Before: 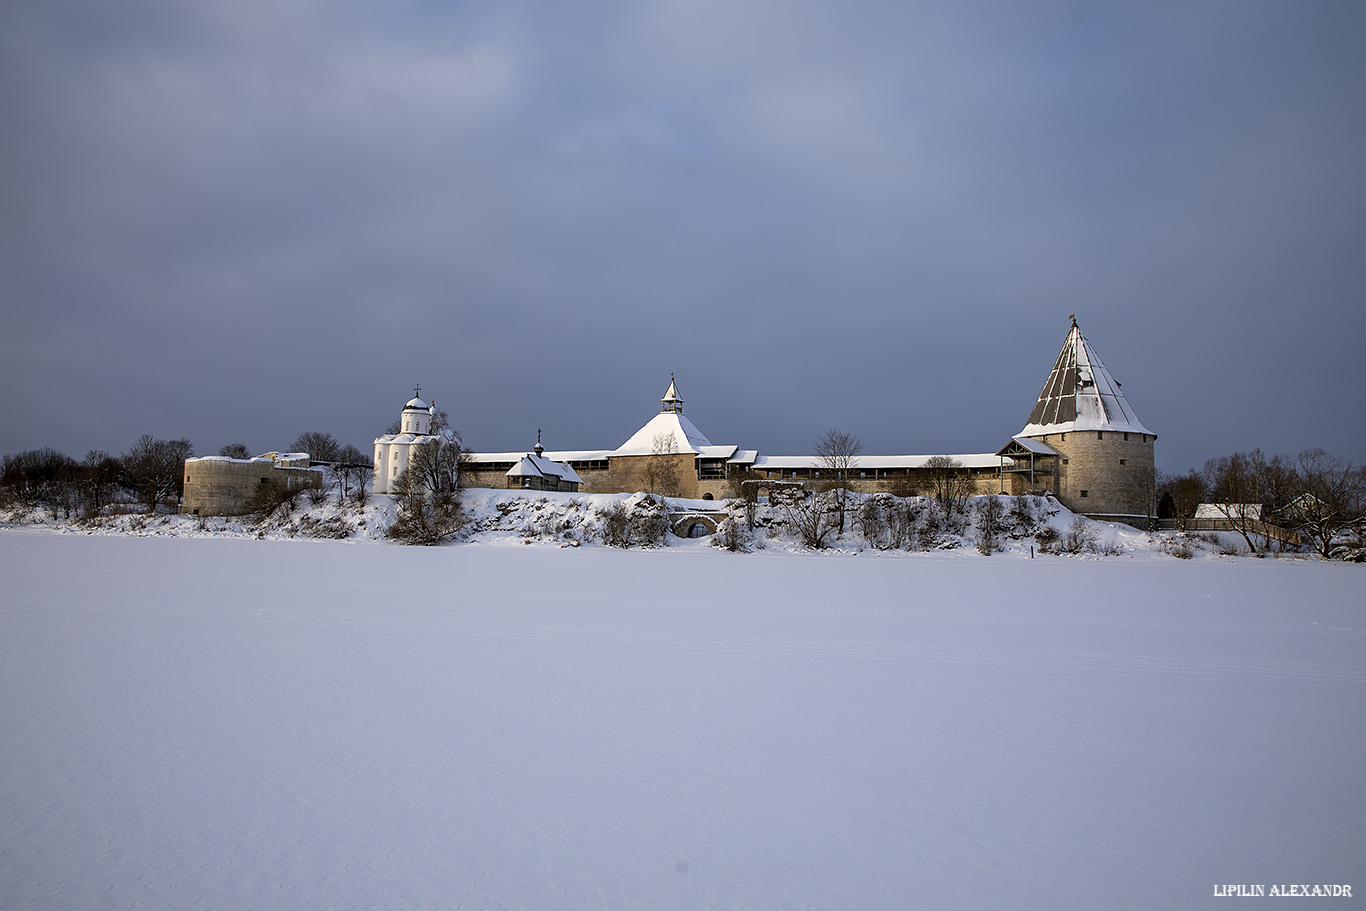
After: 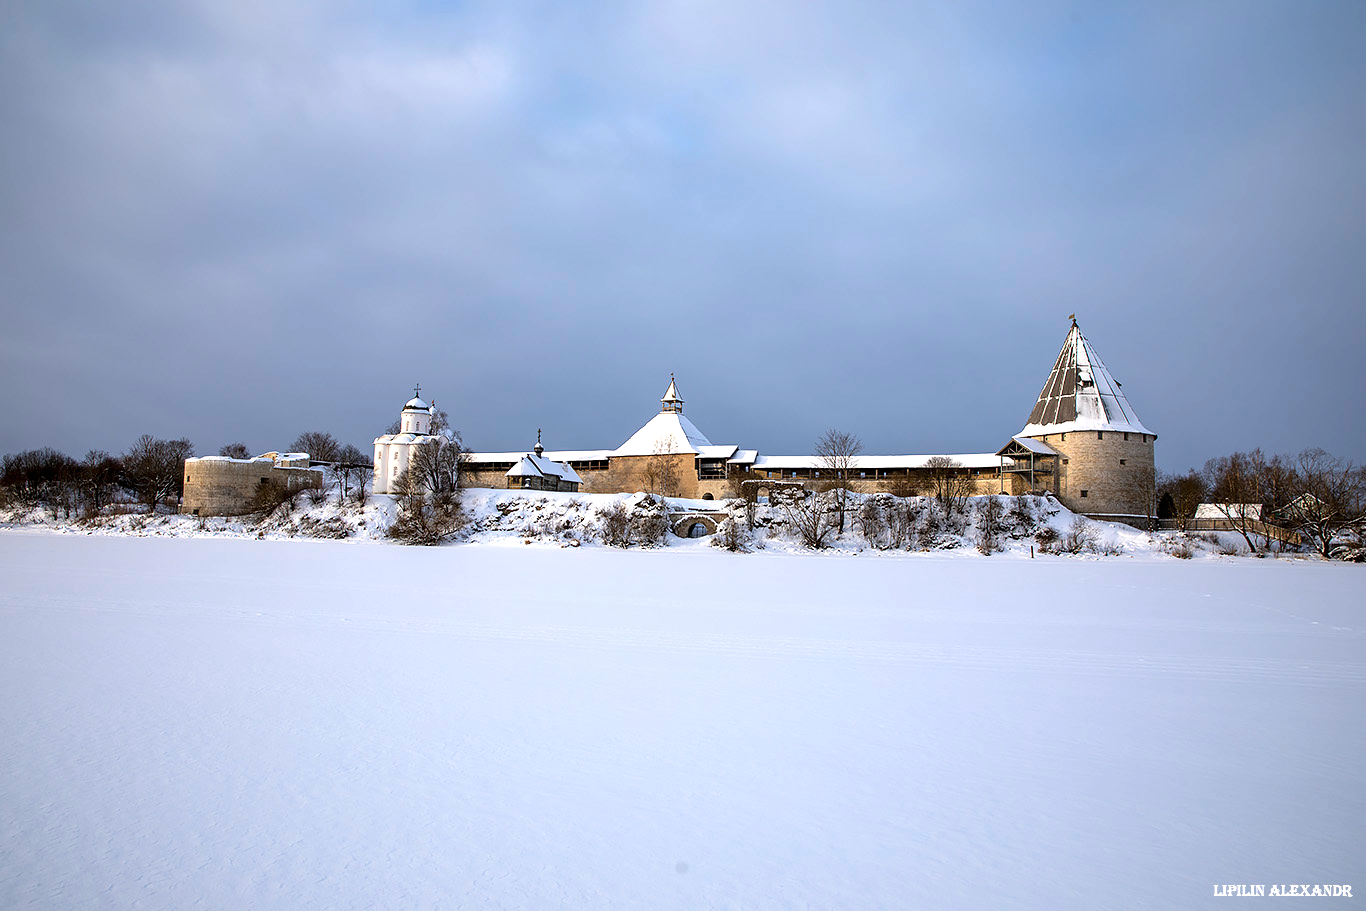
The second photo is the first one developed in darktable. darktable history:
exposure: black level correction 0, exposure 0.84 EV, compensate highlight preservation false
